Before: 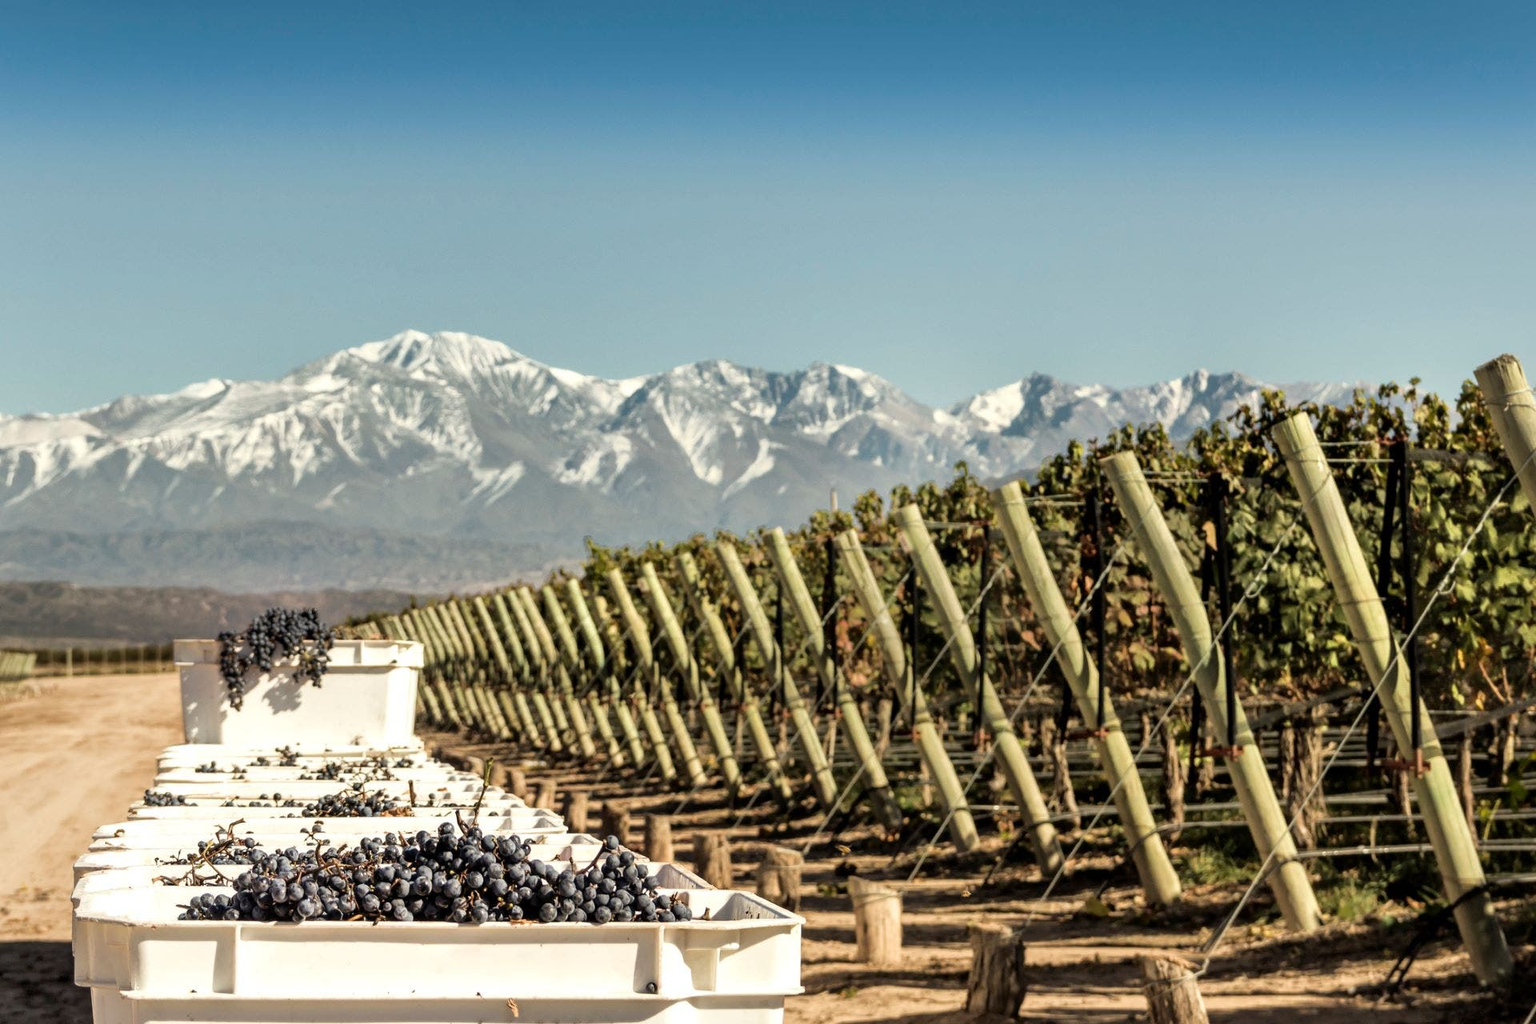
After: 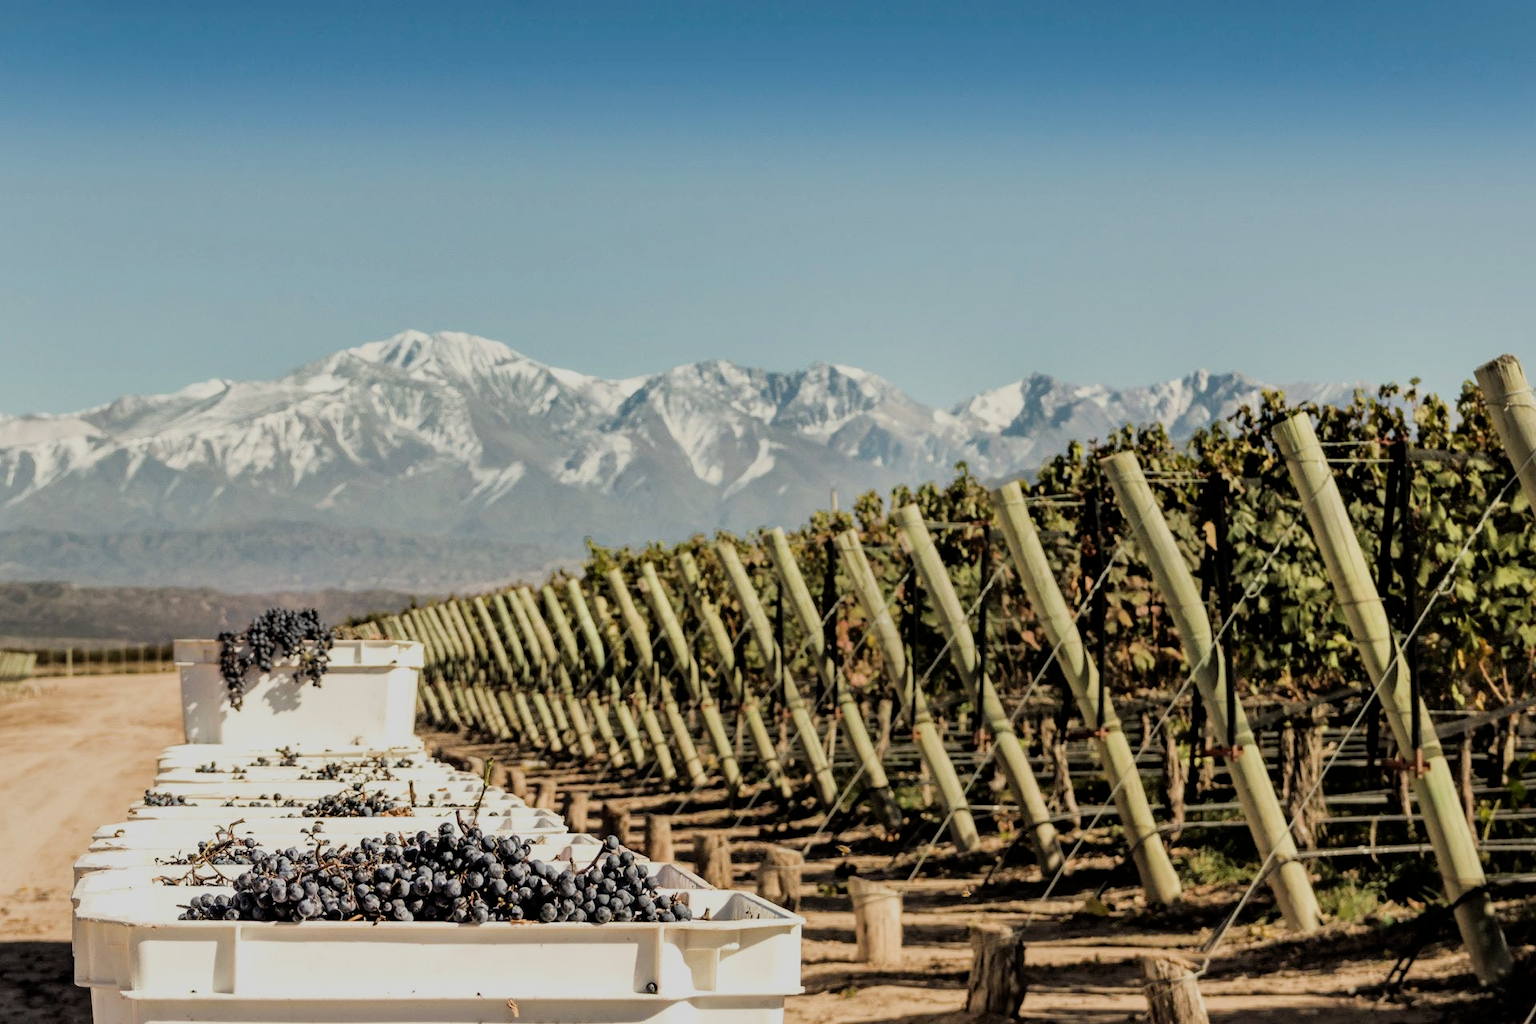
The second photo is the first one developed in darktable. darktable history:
white balance: emerald 1
filmic rgb: black relative exposure -7.65 EV, white relative exposure 4.56 EV, hardness 3.61
